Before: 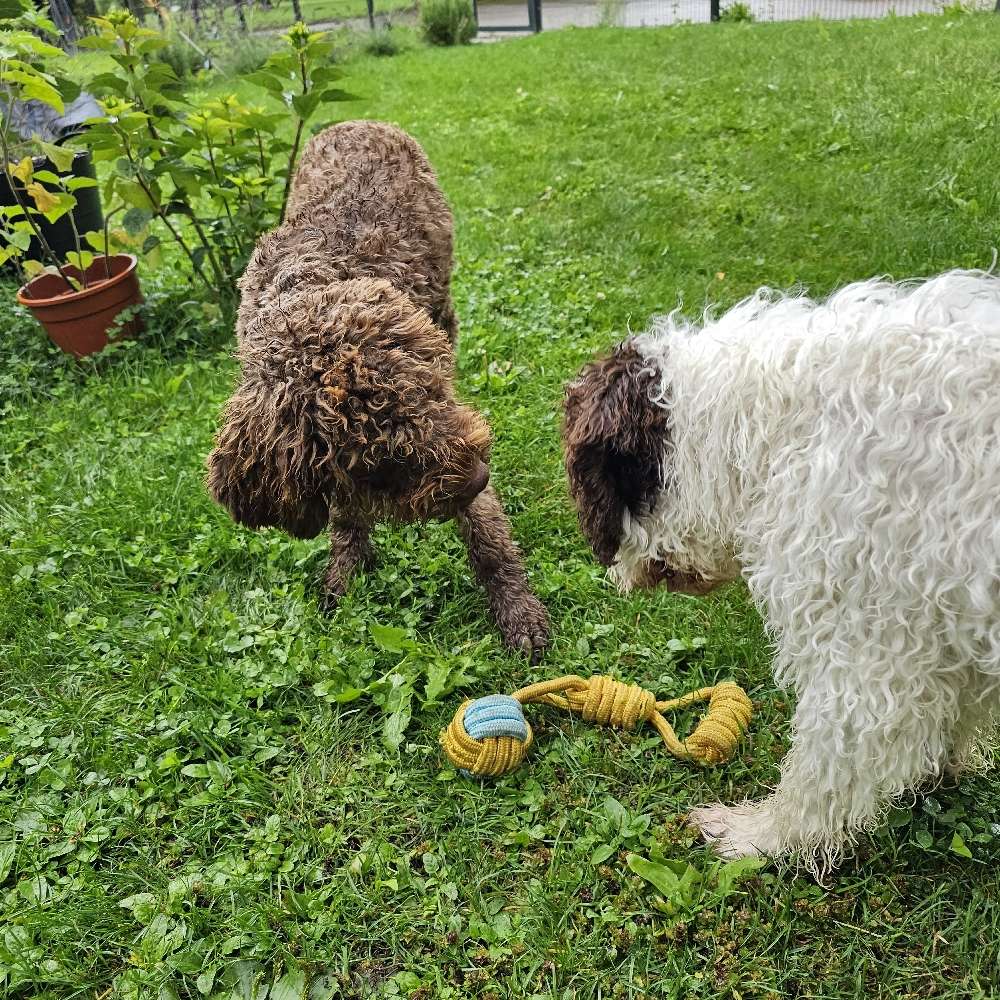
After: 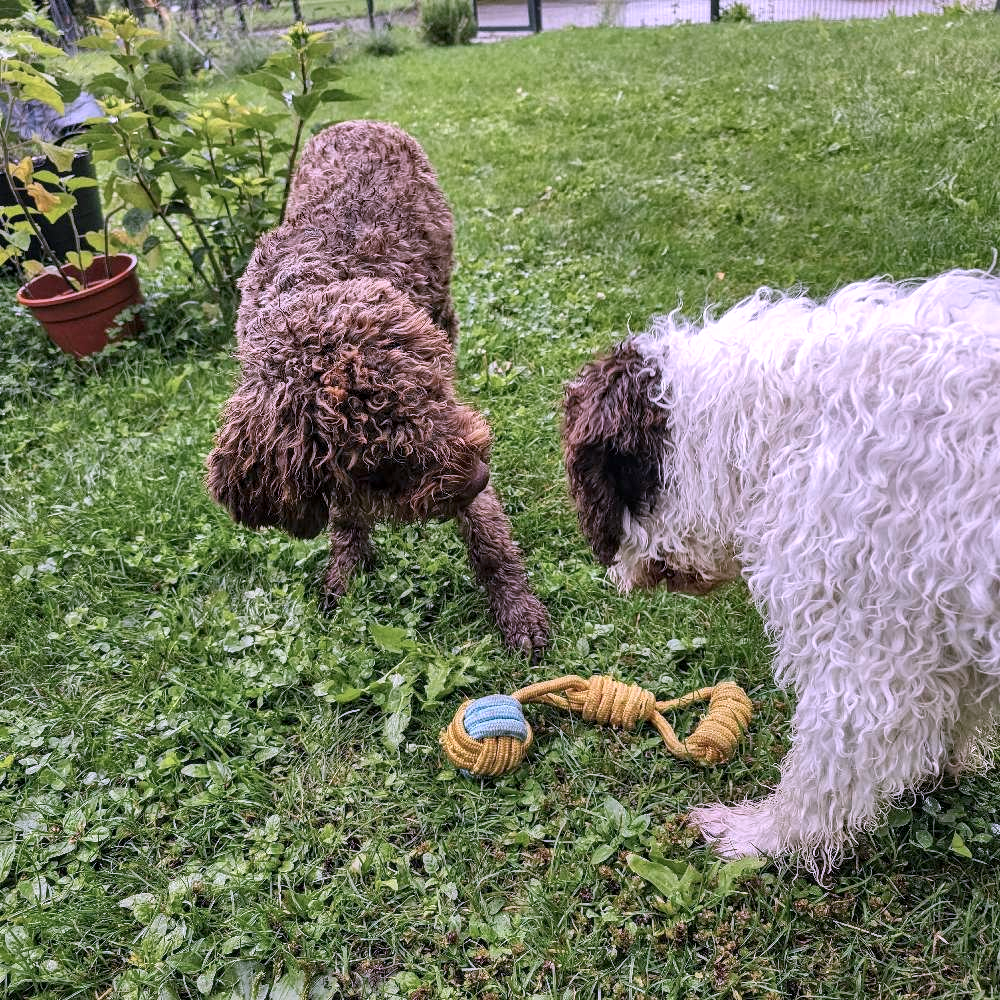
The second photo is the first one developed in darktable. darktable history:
color correction: highlights a* 15.03, highlights b* -25.07
local contrast: on, module defaults
